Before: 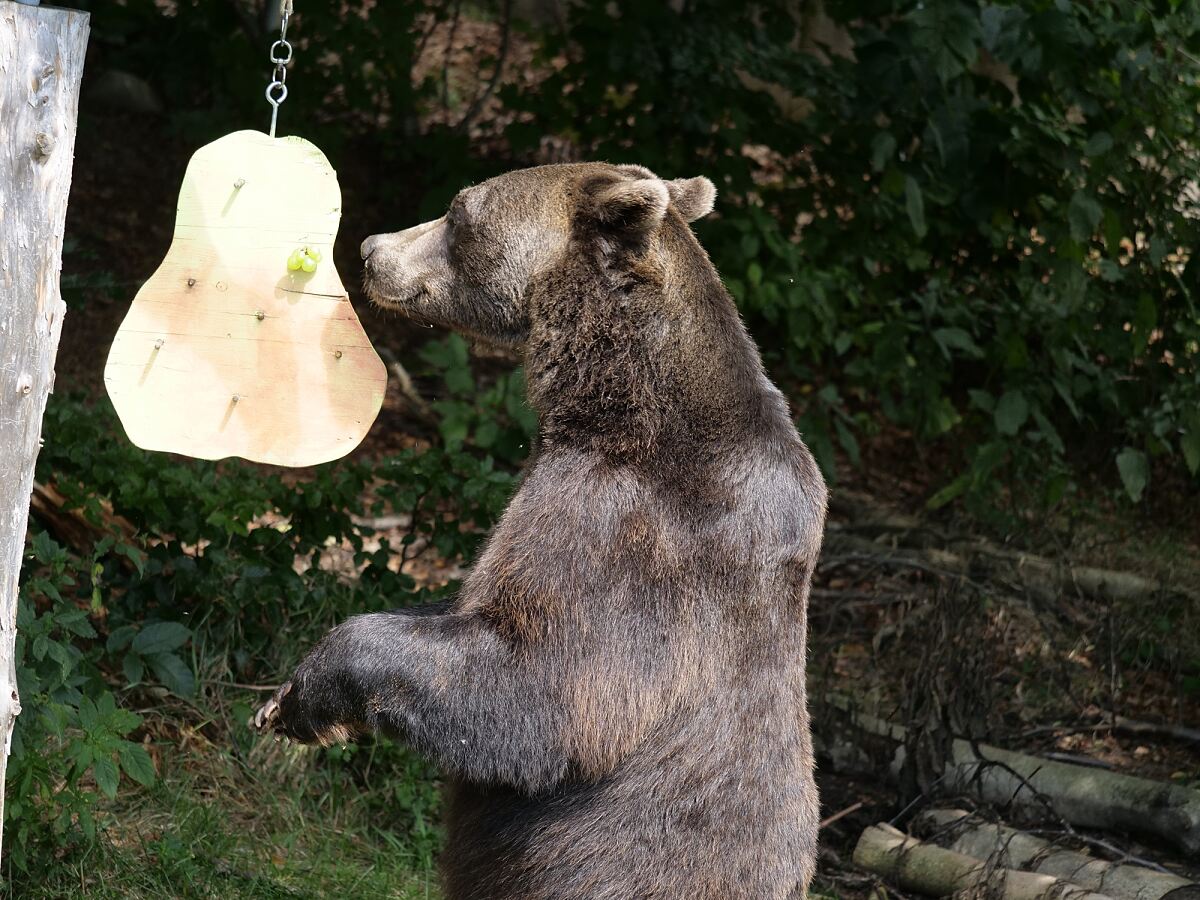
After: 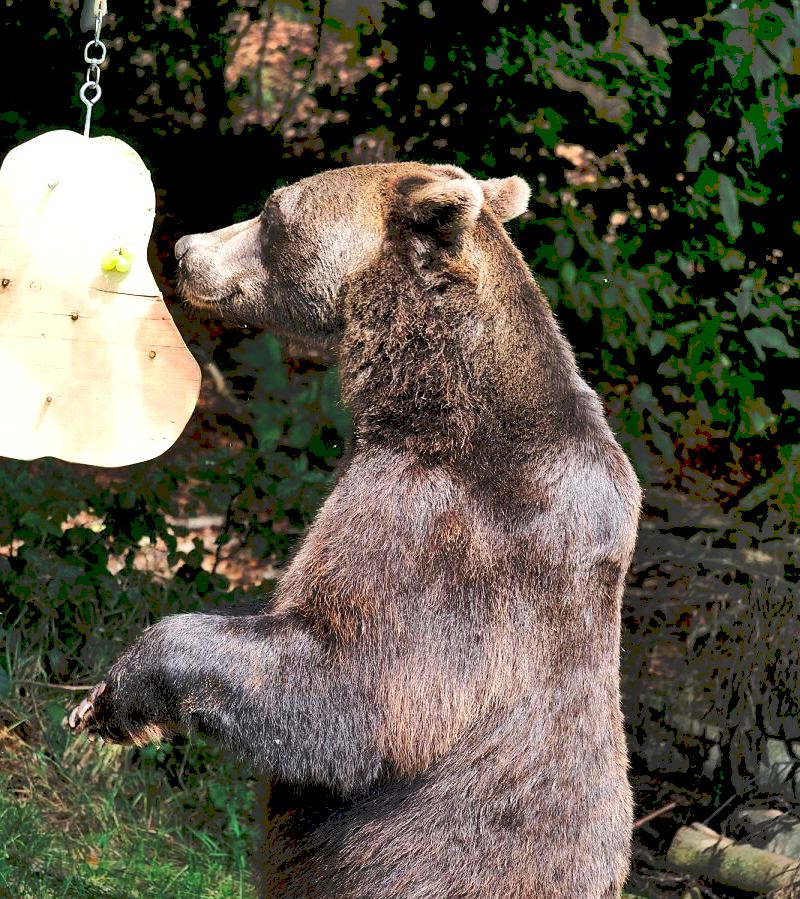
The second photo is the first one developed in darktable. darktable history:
crop and rotate: left 15.546%, right 17.787%
shadows and highlights: shadows 60, highlights -60.23, soften with gaussian
exposure: black level correction 0.005, exposure 0.286 EV, compensate highlight preservation false
tone curve: curves: ch0 [(0, 0) (0.003, 0.161) (0.011, 0.161) (0.025, 0.161) (0.044, 0.161) (0.069, 0.161) (0.1, 0.161) (0.136, 0.163) (0.177, 0.179) (0.224, 0.207) (0.277, 0.243) (0.335, 0.292) (0.399, 0.361) (0.468, 0.452) (0.543, 0.547) (0.623, 0.638) (0.709, 0.731) (0.801, 0.826) (0.898, 0.911) (1, 1)], preserve colors none
